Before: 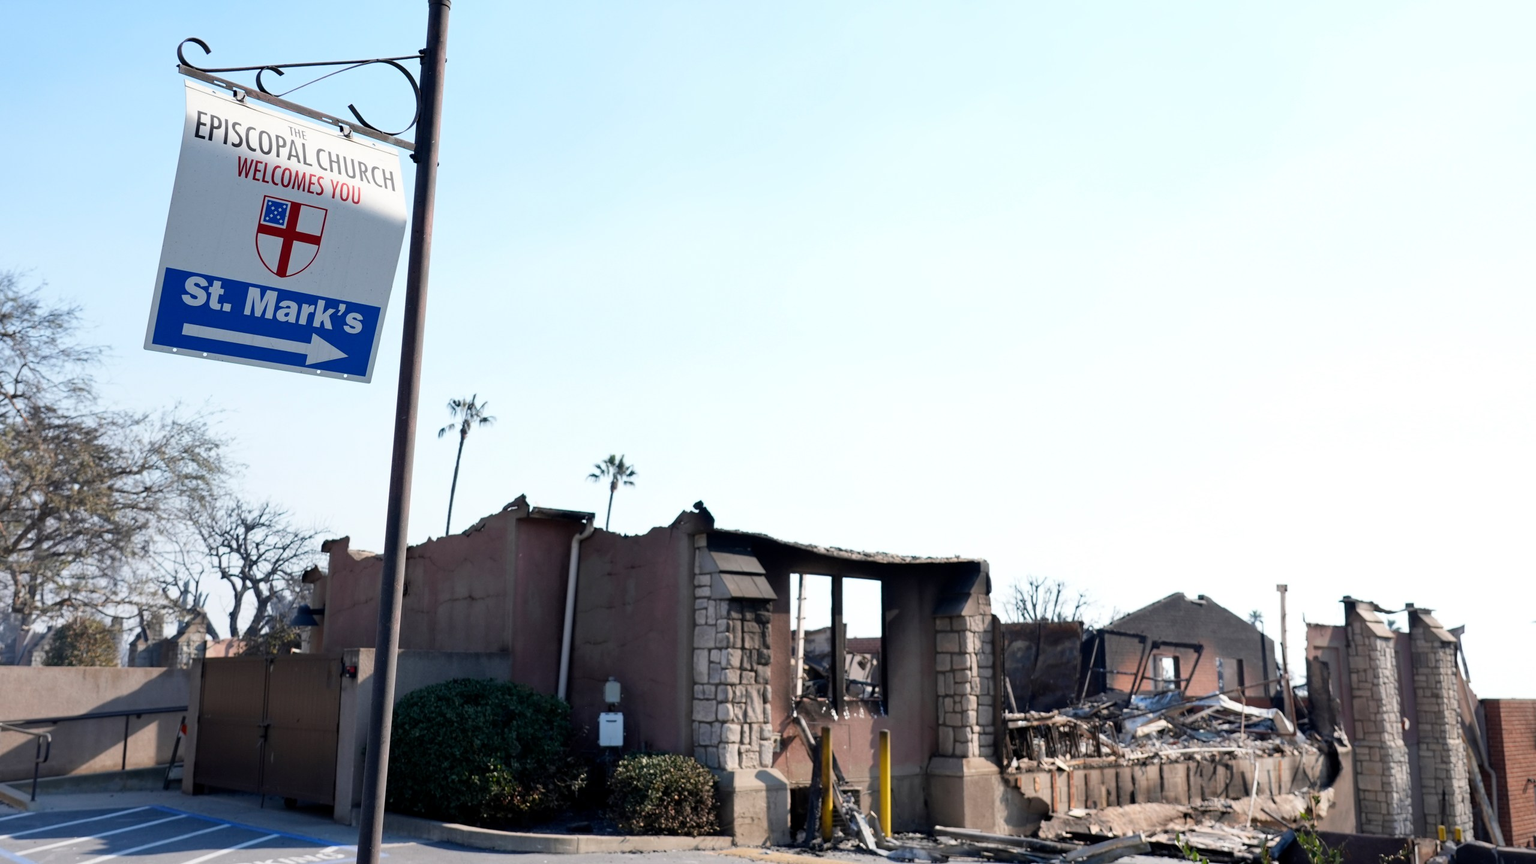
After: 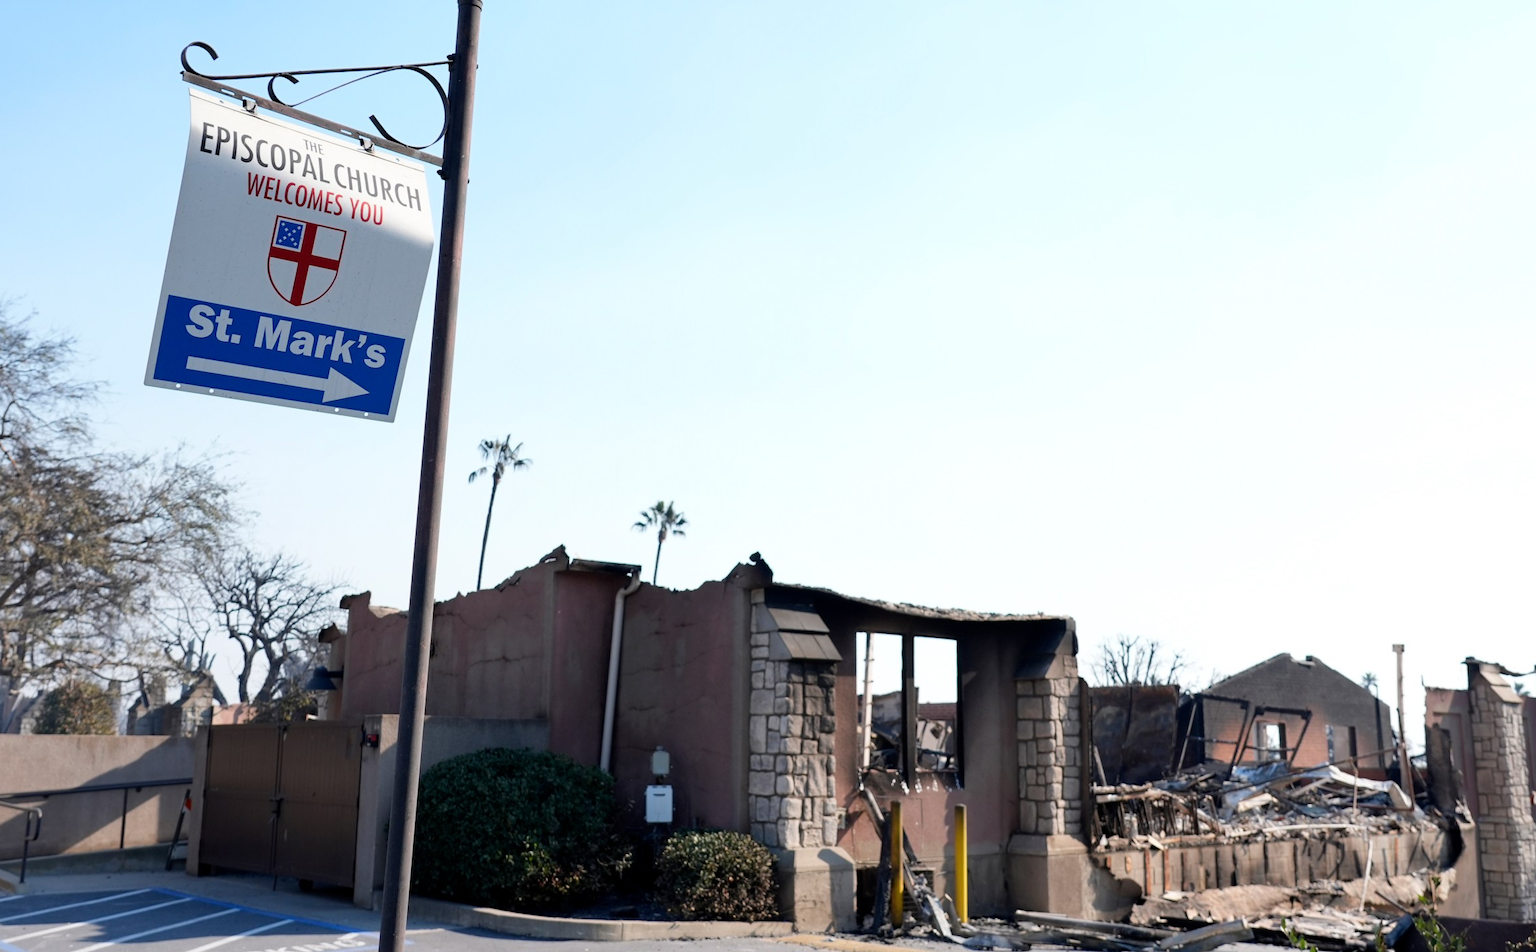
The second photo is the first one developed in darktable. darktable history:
crop and rotate: left 0.889%, right 8.348%
